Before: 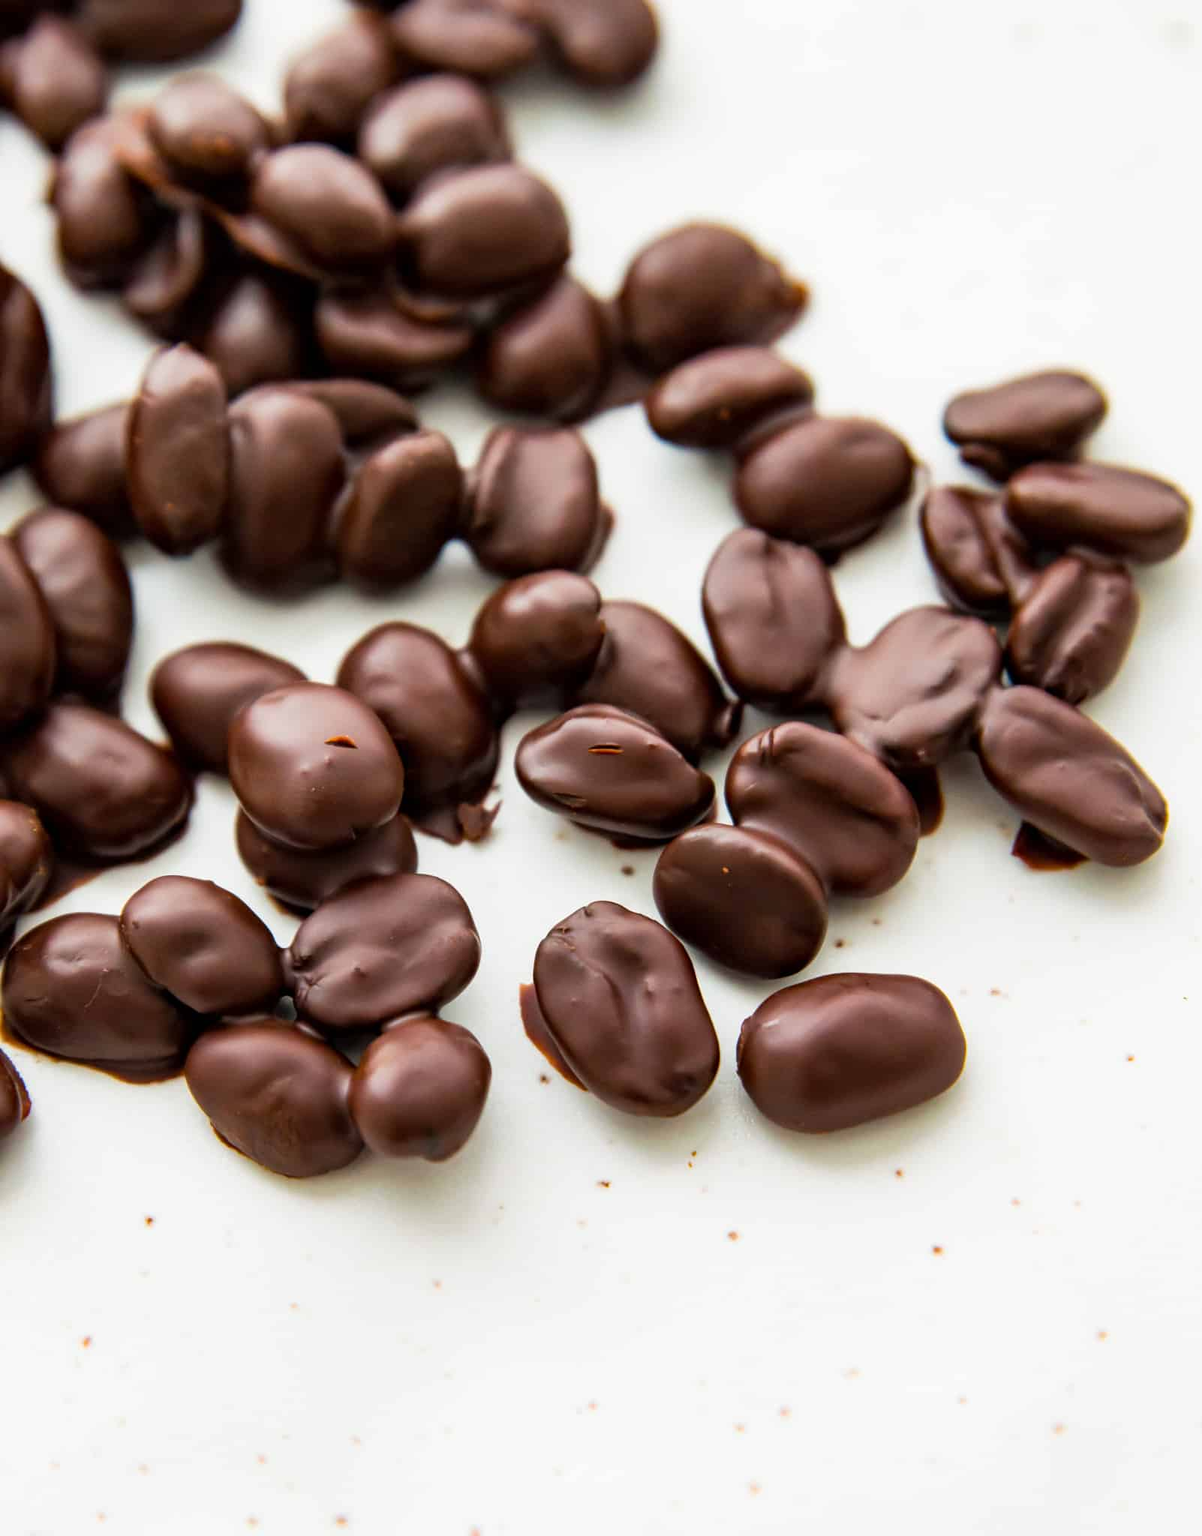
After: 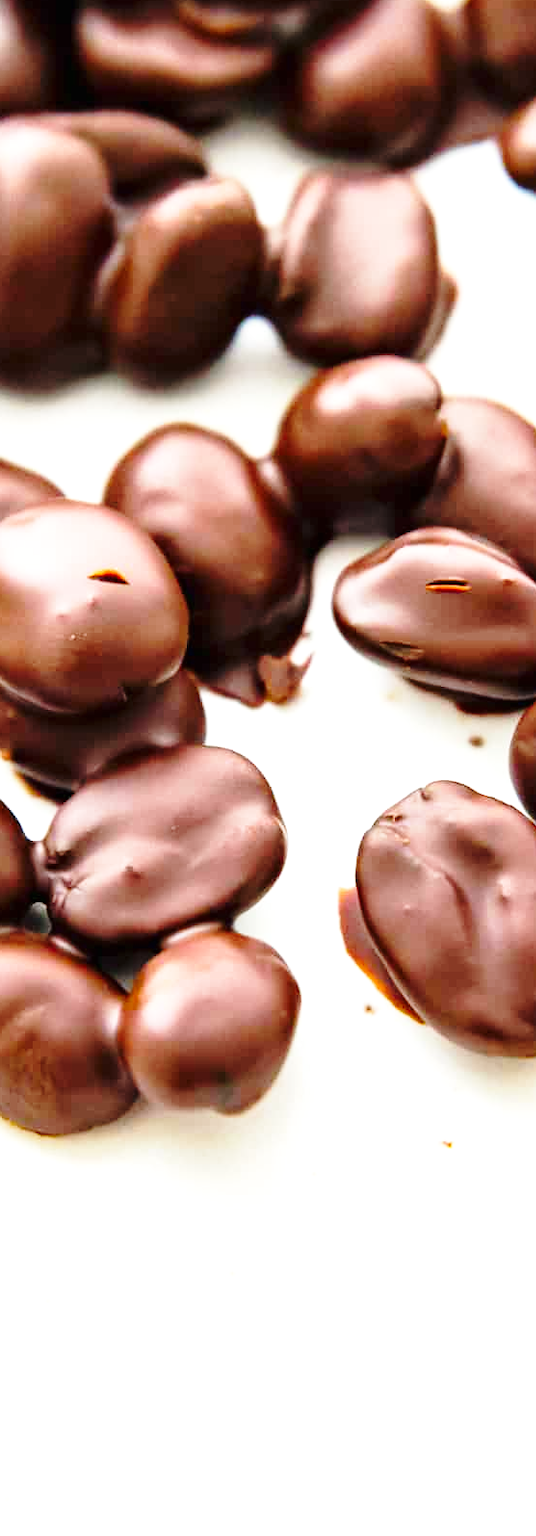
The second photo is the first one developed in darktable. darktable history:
base curve: curves: ch0 [(0, 0) (0.028, 0.03) (0.121, 0.232) (0.46, 0.748) (0.859, 0.968) (1, 1)], preserve colors none
crop and rotate: left 21.389%, top 19.093%, right 43.785%, bottom 2.995%
exposure: black level correction 0, exposure 0.704 EV, compensate exposure bias true, compensate highlight preservation false
